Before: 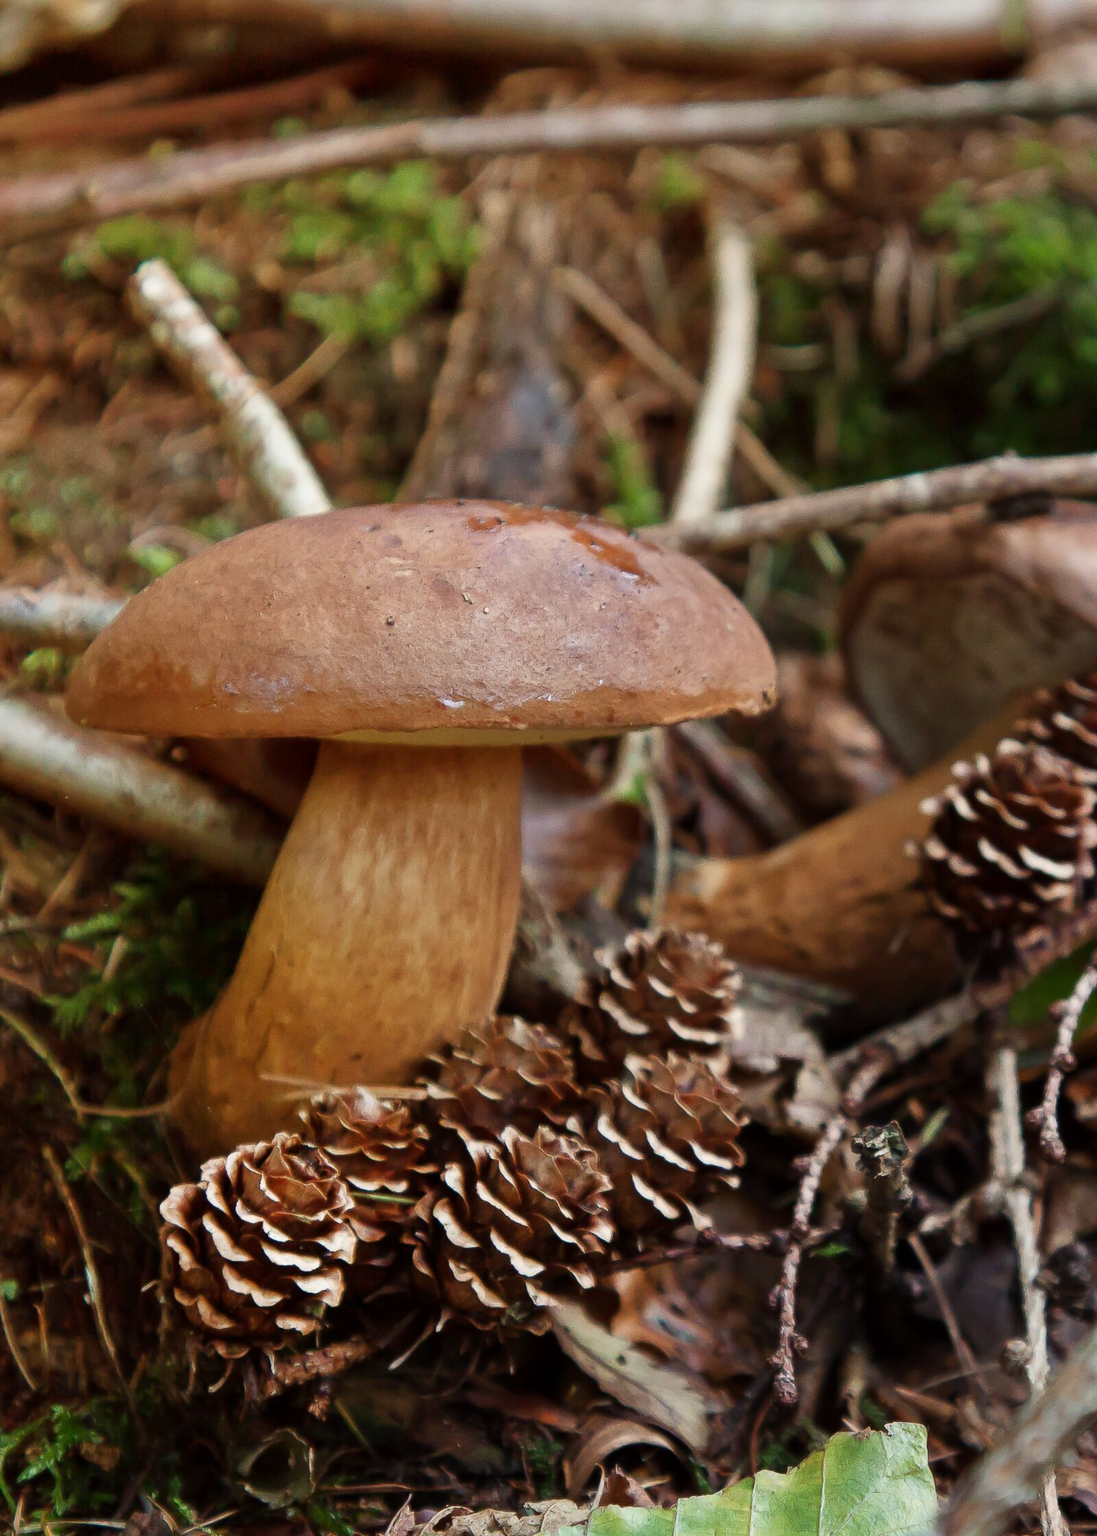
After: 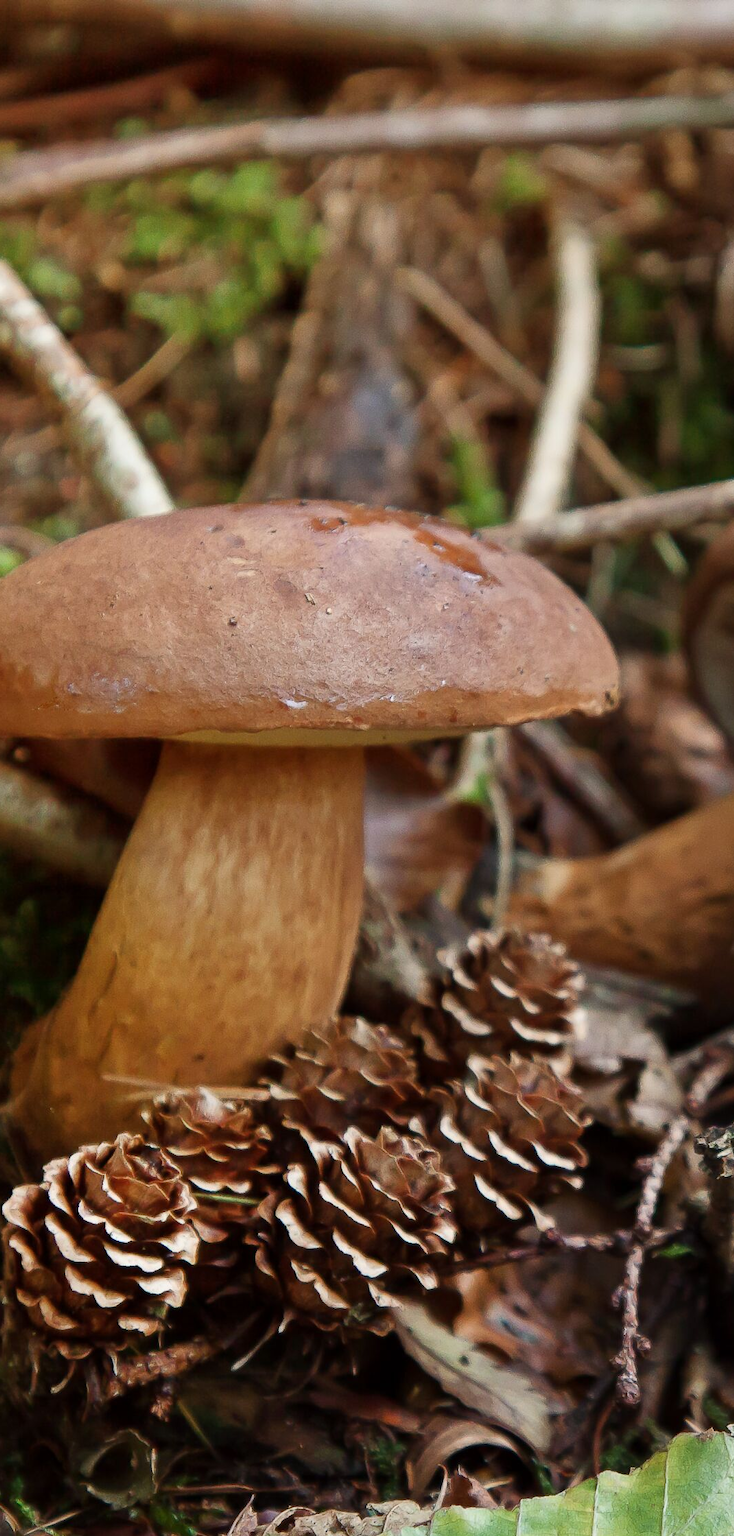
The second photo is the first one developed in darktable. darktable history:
crop and rotate: left 14.423%, right 18.623%
